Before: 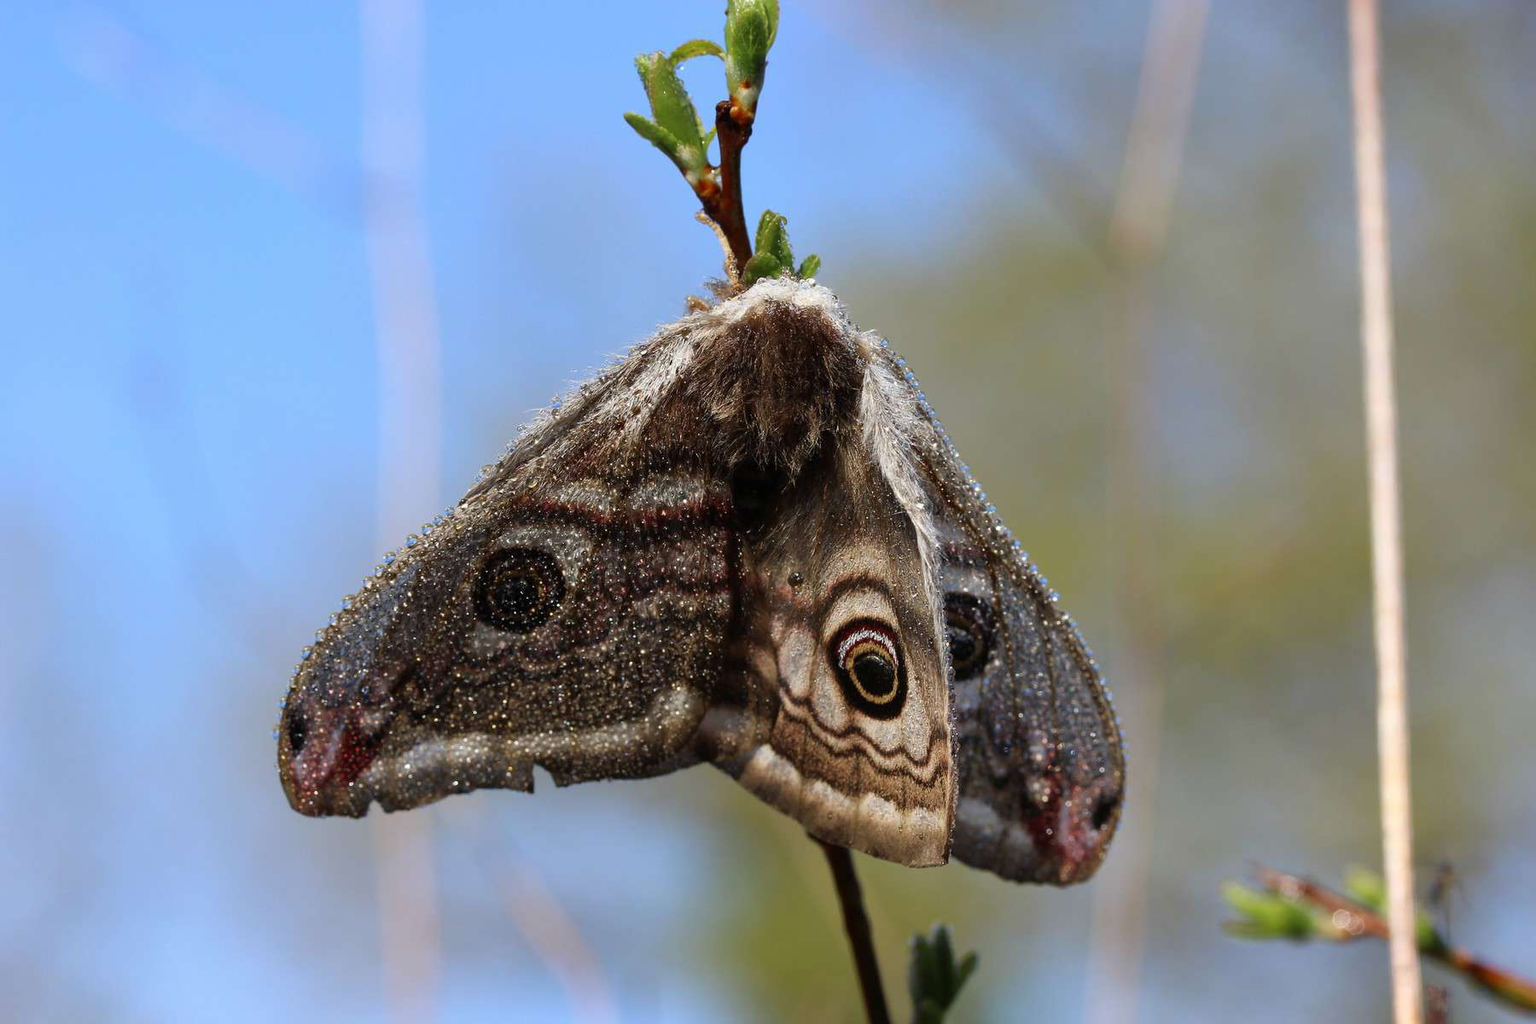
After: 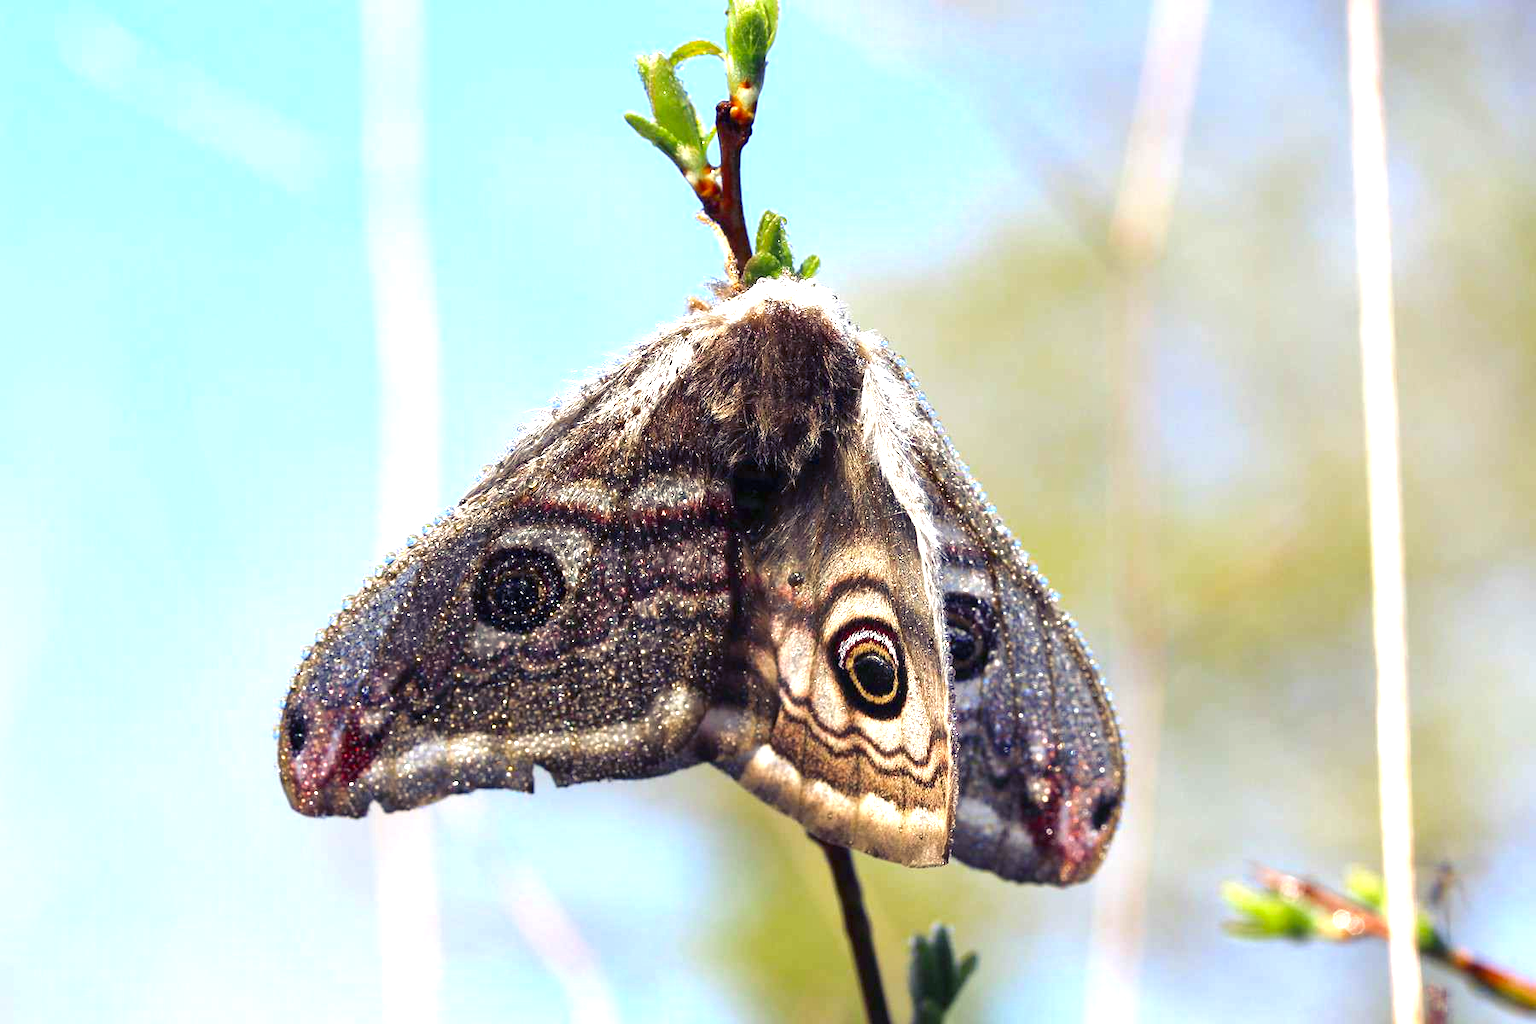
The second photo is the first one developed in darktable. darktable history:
exposure: black level correction 0, exposure 1.462 EV, compensate highlight preservation false
color balance rgb: shadows lift › luminance -28.716%, shadows lift › chroma 14.812%, shadows lift › hue 270.12°, perceptual saturation grading › global saturation 8.904%, global vibrance -1.788%, saturation formula JzAzBz (2021)
